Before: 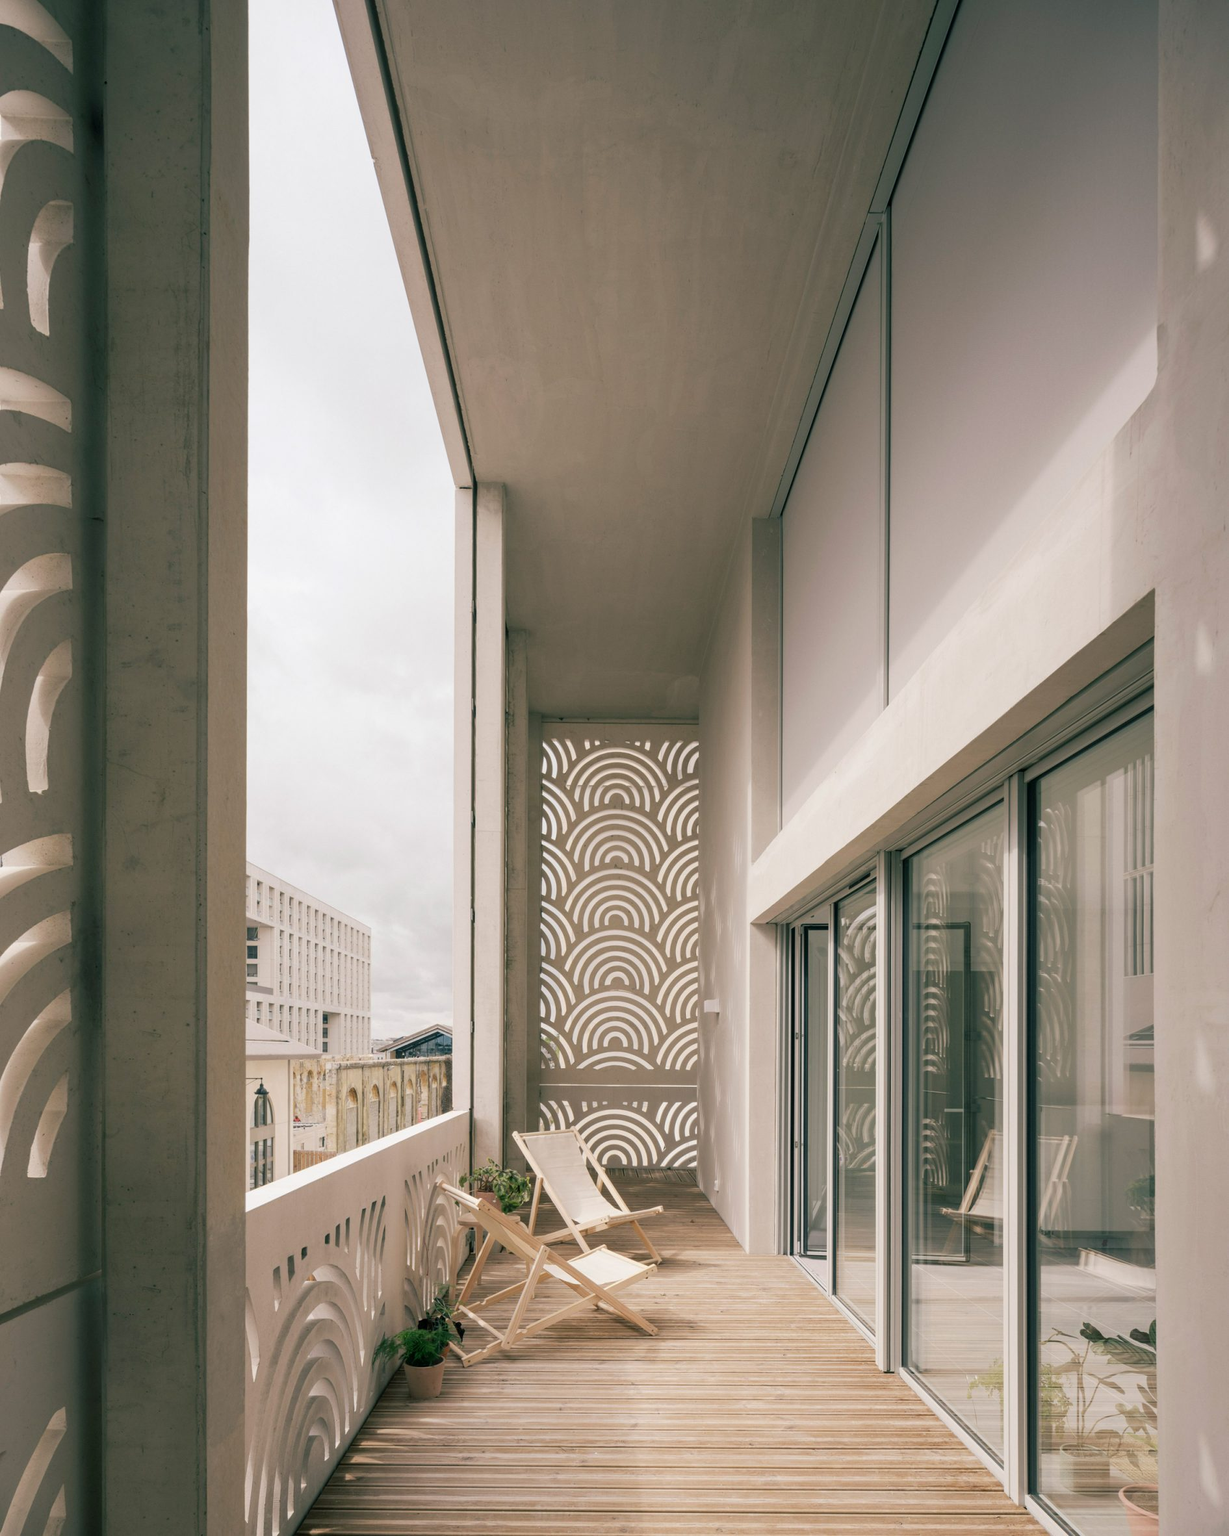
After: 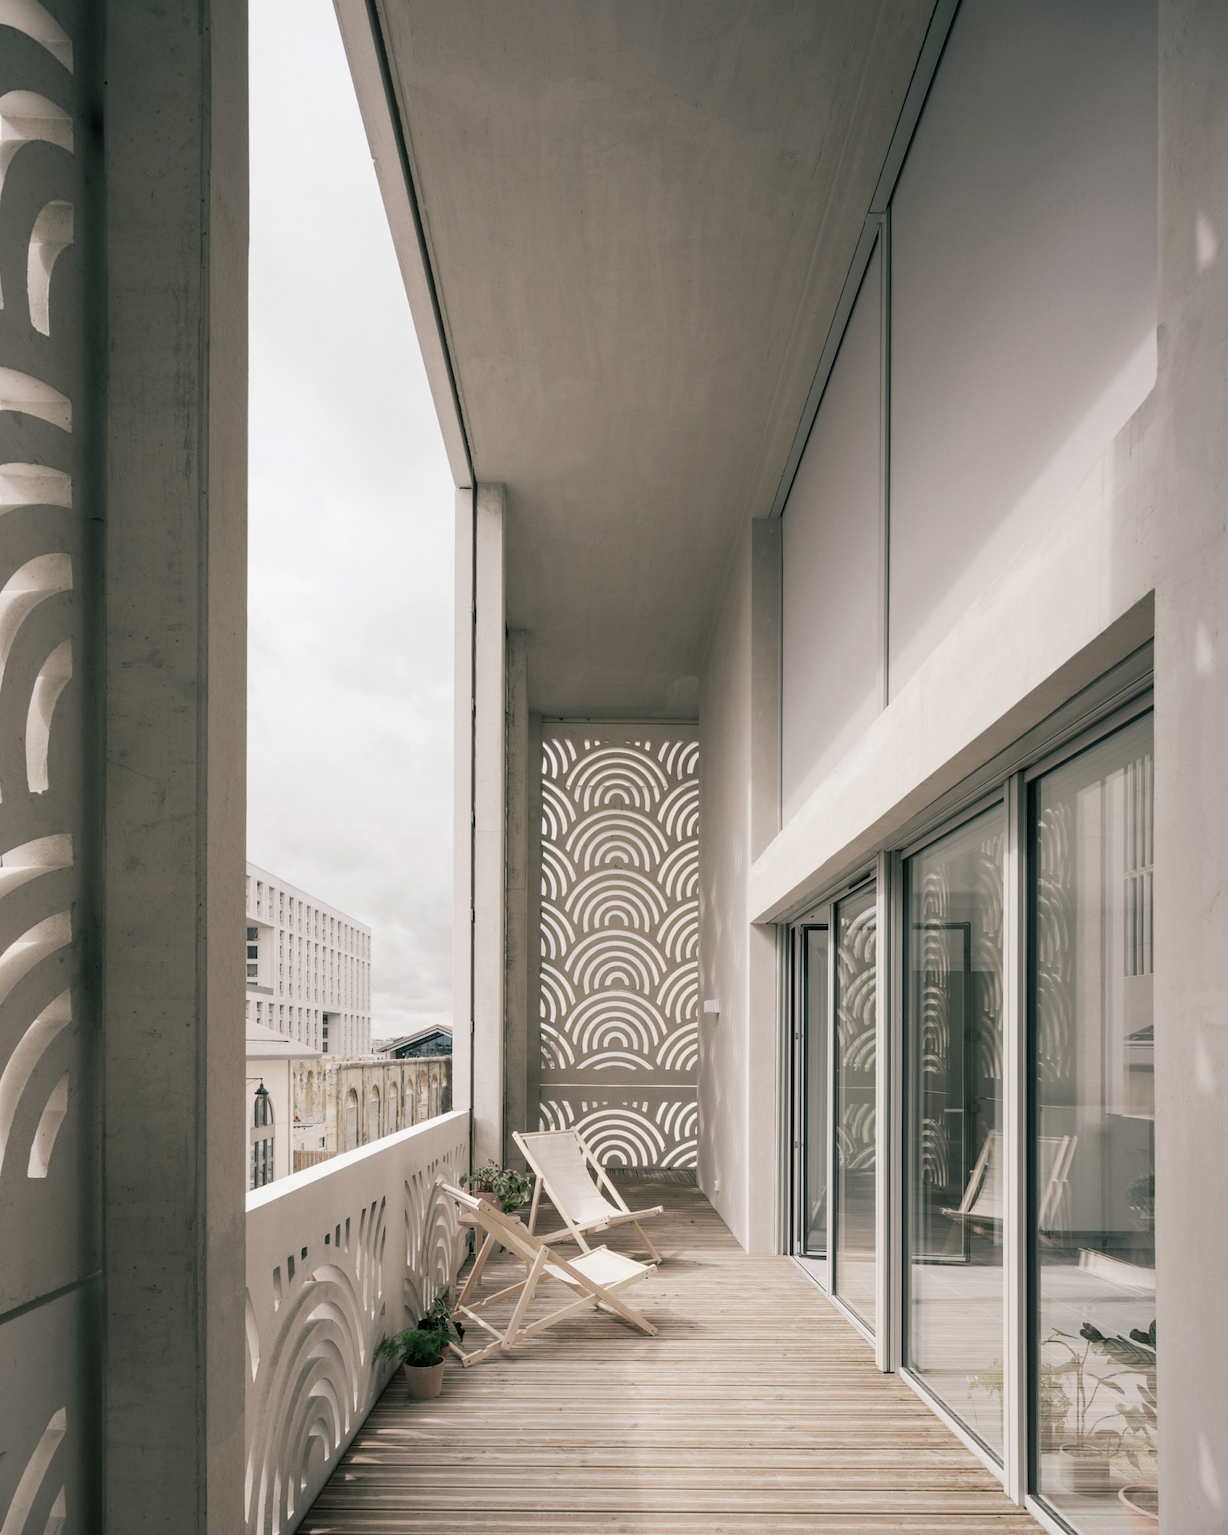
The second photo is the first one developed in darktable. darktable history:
contrast brightness saturation: contrast 0.099, saturation -0.373
